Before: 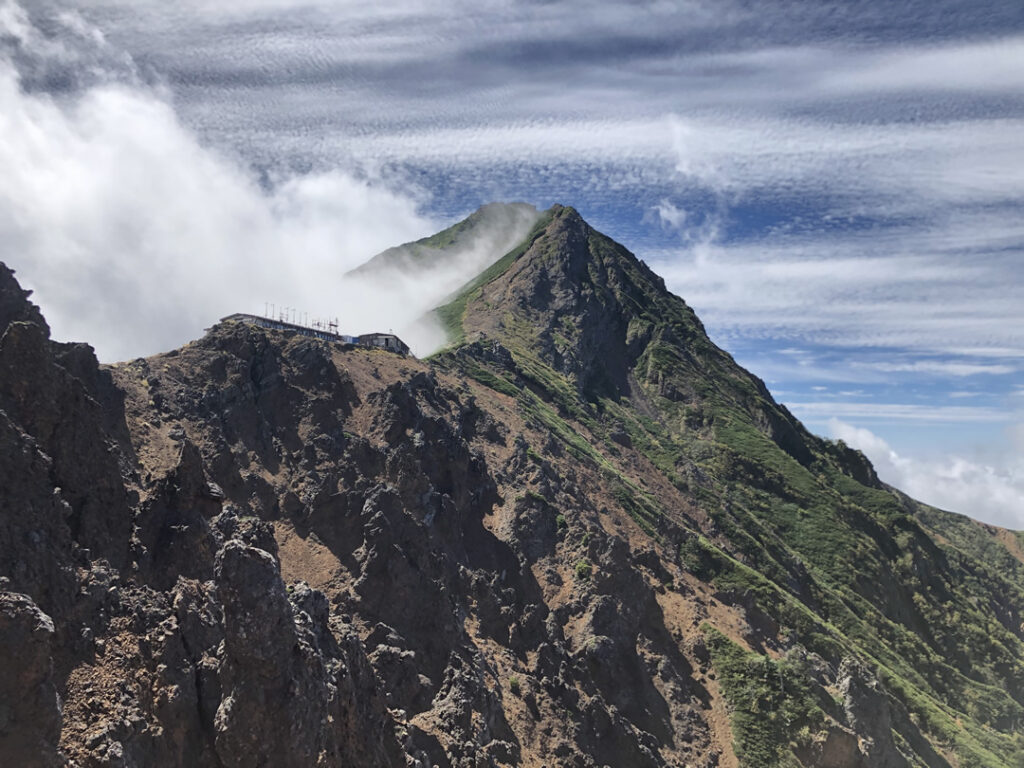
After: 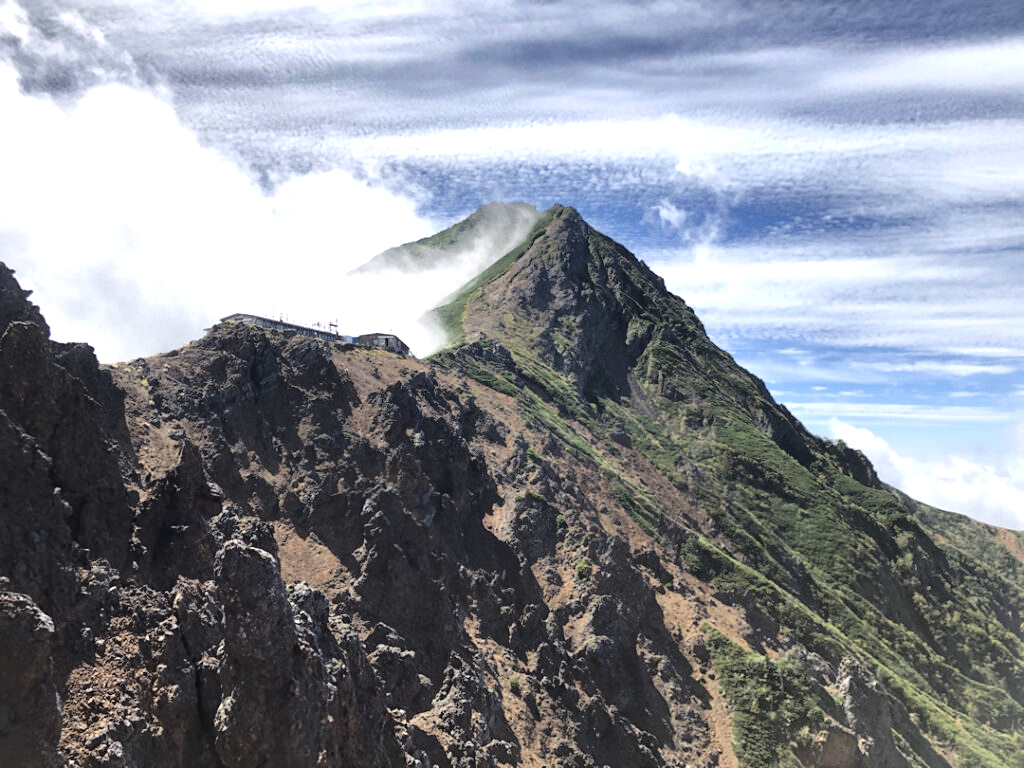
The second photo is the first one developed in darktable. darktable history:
tone equalizer: -8 EV -0.767 EV, -7 EV -0.684 EV, -6 EV -0.562 EV, -5 EV -0.395 EV, -3 EV 0.391 EV, -2 EV 0.6 EV, -1 EV 0.676 EV, +0 EV 0.777 EV
